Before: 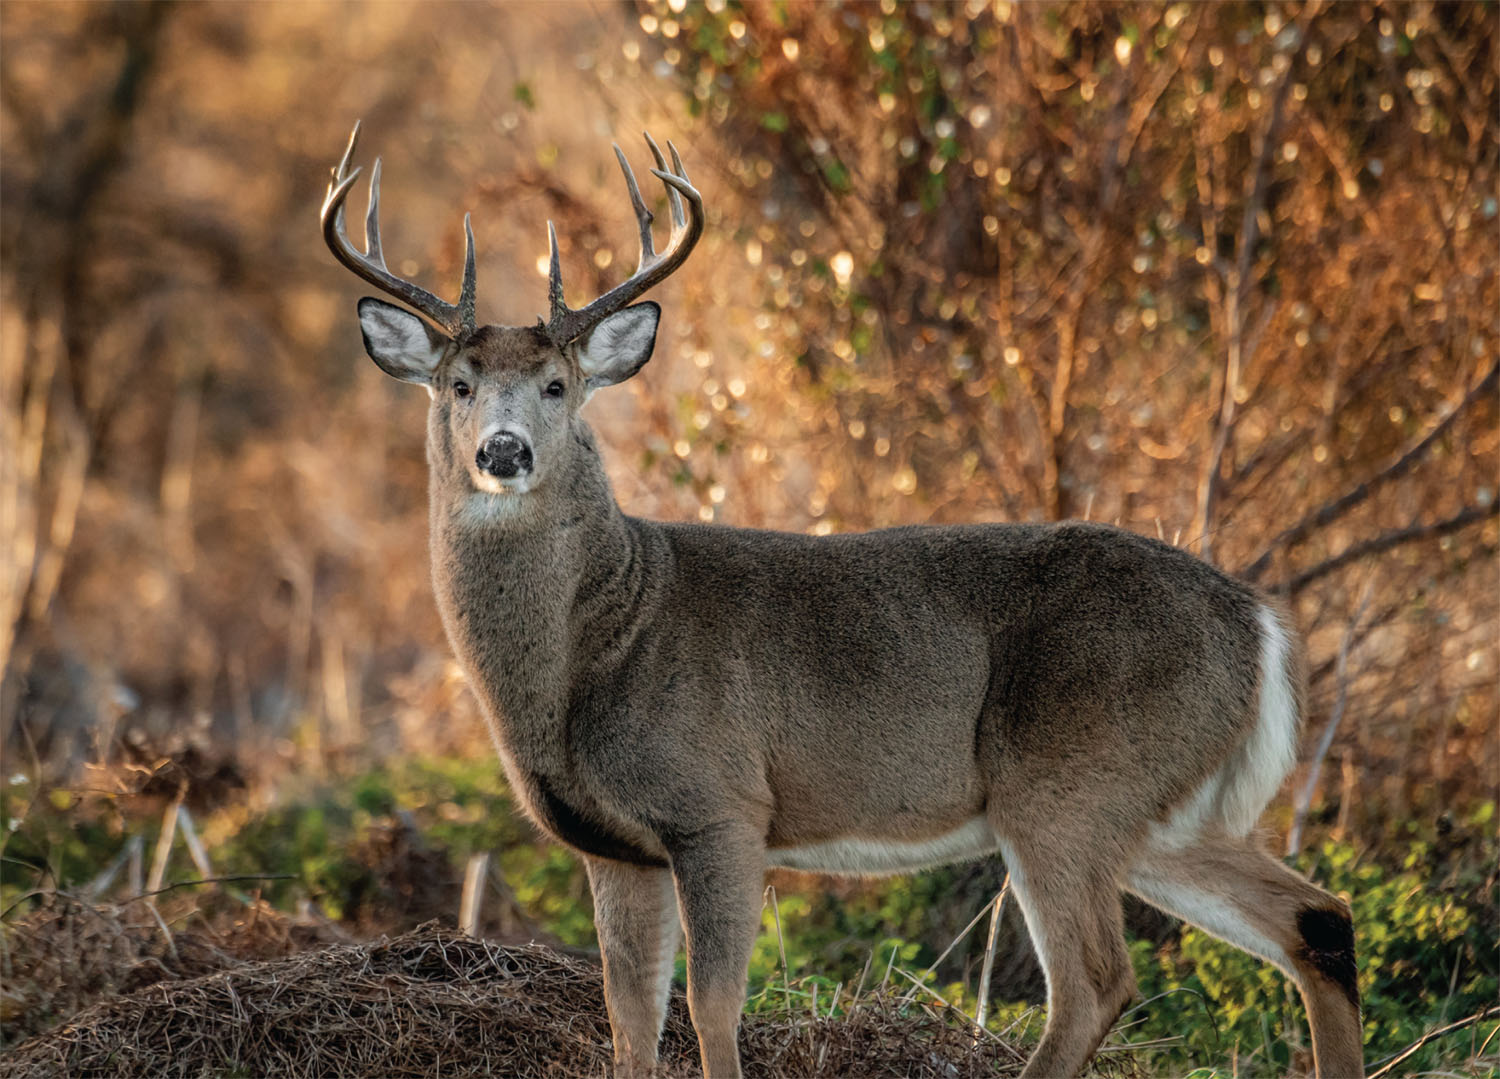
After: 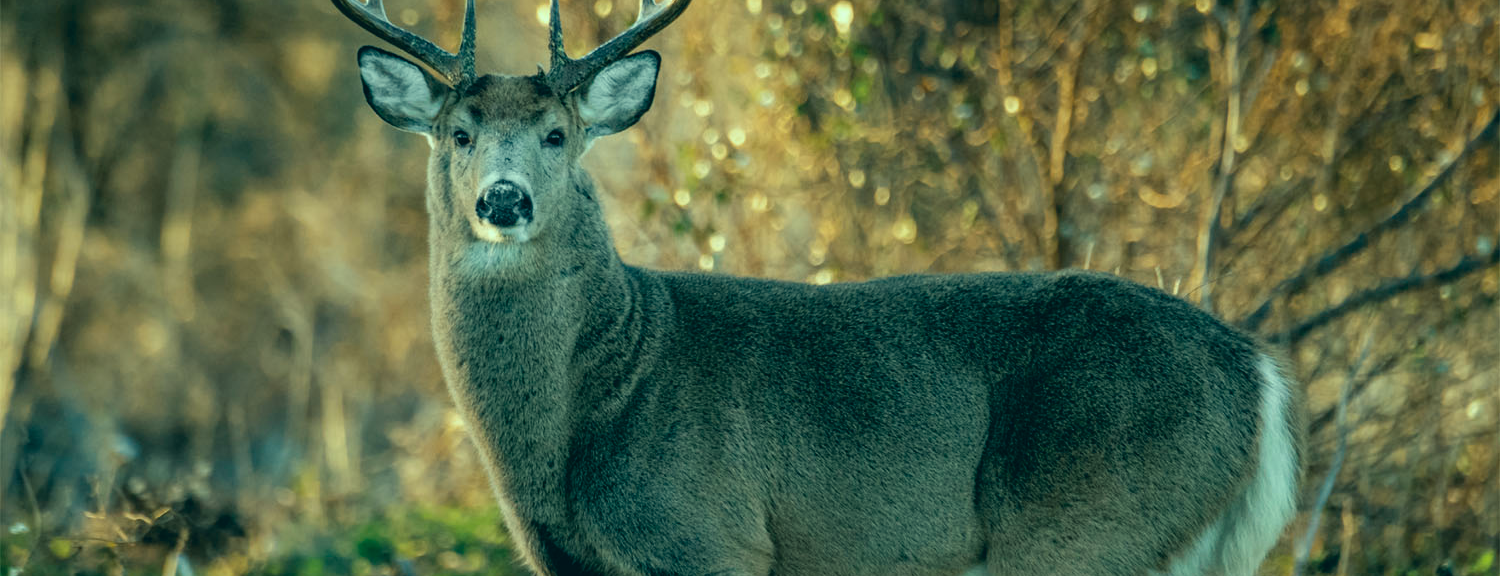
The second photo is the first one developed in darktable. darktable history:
exposure: compensate exposure bias true, compensate highlight preservation false
crop and rotate: top 23.345%, bottom 23.21%
color correction: highlights a* -19.43, highlights b* 9.8, shadows a* -20.22, shadows b* -11.4
